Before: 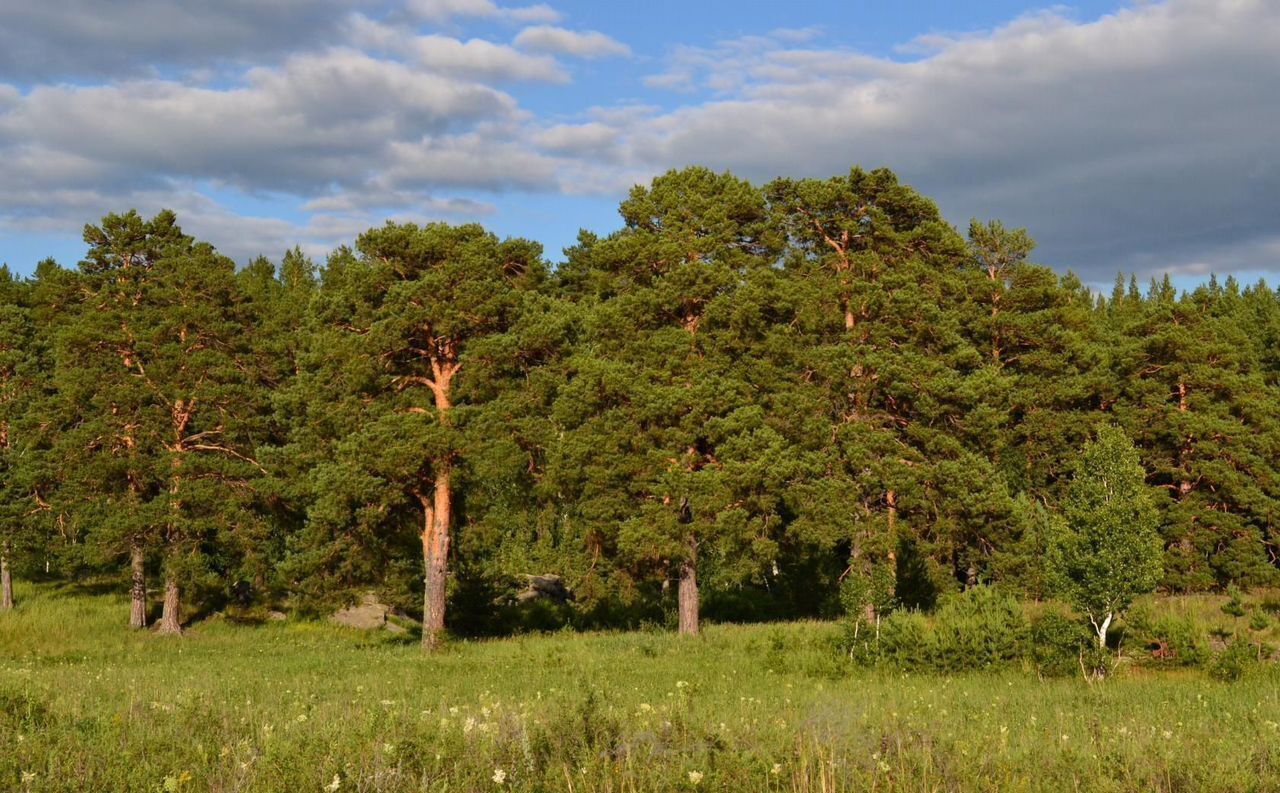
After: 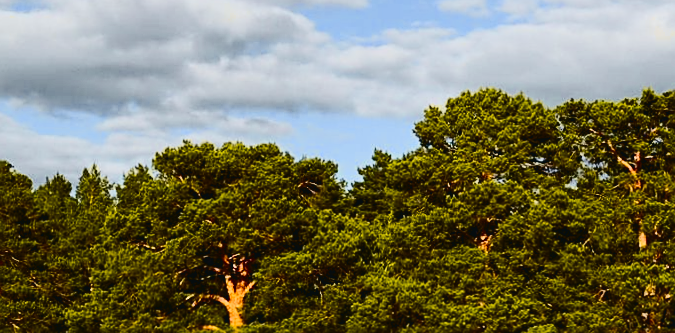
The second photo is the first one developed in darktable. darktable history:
tone curve: curves: ch0 [(0, 0.029) (0.087, 0.084) (0.227, 0.239) (0.46, 0.576) (0.657, 0.796) (0.861, 0.932) (0.997, 0.951)]; ch1 [(0, 0) (0.353, 0.344) (0.45, 0.46) (0.502, 0.494) (0.534, 0.523) (0.573, 0.576) (0.602, 0.631) (0.647, 0.669) (1, 1)]; ch2 [(0, 0) (0.333, 0.346) (0.385, 0.395) (0.44, 0.466) (0.5, 0.493) (0.521, 0.56) (0.553, 0.579) (0.573, 0.599) (0.667, 0.777) (1, 1)], color space Lab, independent channels, preserve colors none
contrast brightness saturation: contrast 0.28
rotate and perspective: rotation 0.226°, lens shift (vertical) -0.042, crop left 0.023, crop right 0.982, crop top 0.006, crop bottom 0.994
crop: left 15.306%, top 9.065%, right 30.789%, bottom 48.638%
color balance rgb: linear chroma grading › shadows -8%, linear chroma grading › global chroma 10%, perceptual saturation grading › global saturation 2%, perceptual saturation grading › highlights -2%, perceptual saturation grading › mid-tones 4%, perceptual saturation grading › shadows 8%, perceptual brilliance grading › global brilliance 2%, perceptual brilliance grading › highlights -4%, global vibrance 16%, saturation formula JzAzBz (2021)
filmic rgb: black relative exposure -7.65 EV, white relative exposure 4.56 EV, hardness 3.61
sharpen: on, module defaults
exposure: exposure -0.242 EV, compensate highlight preservation false
